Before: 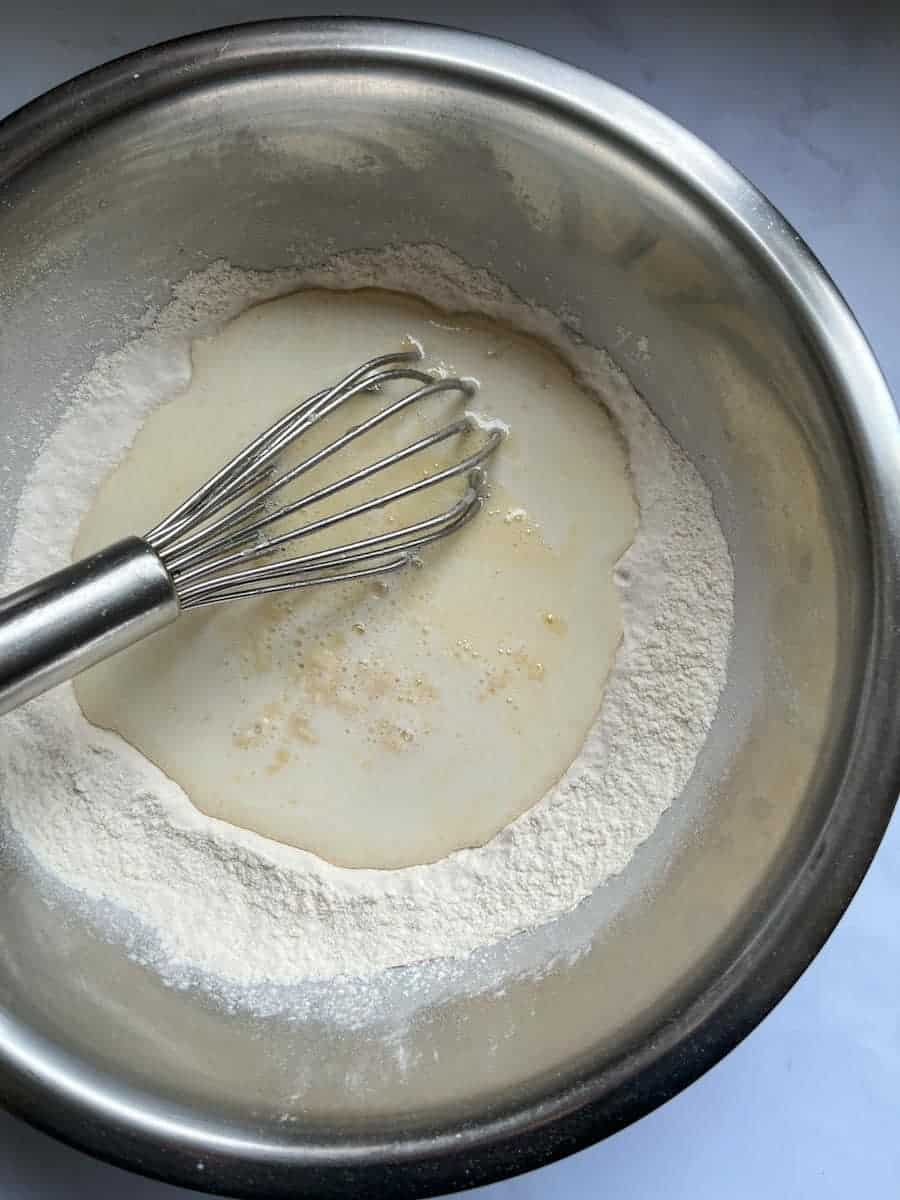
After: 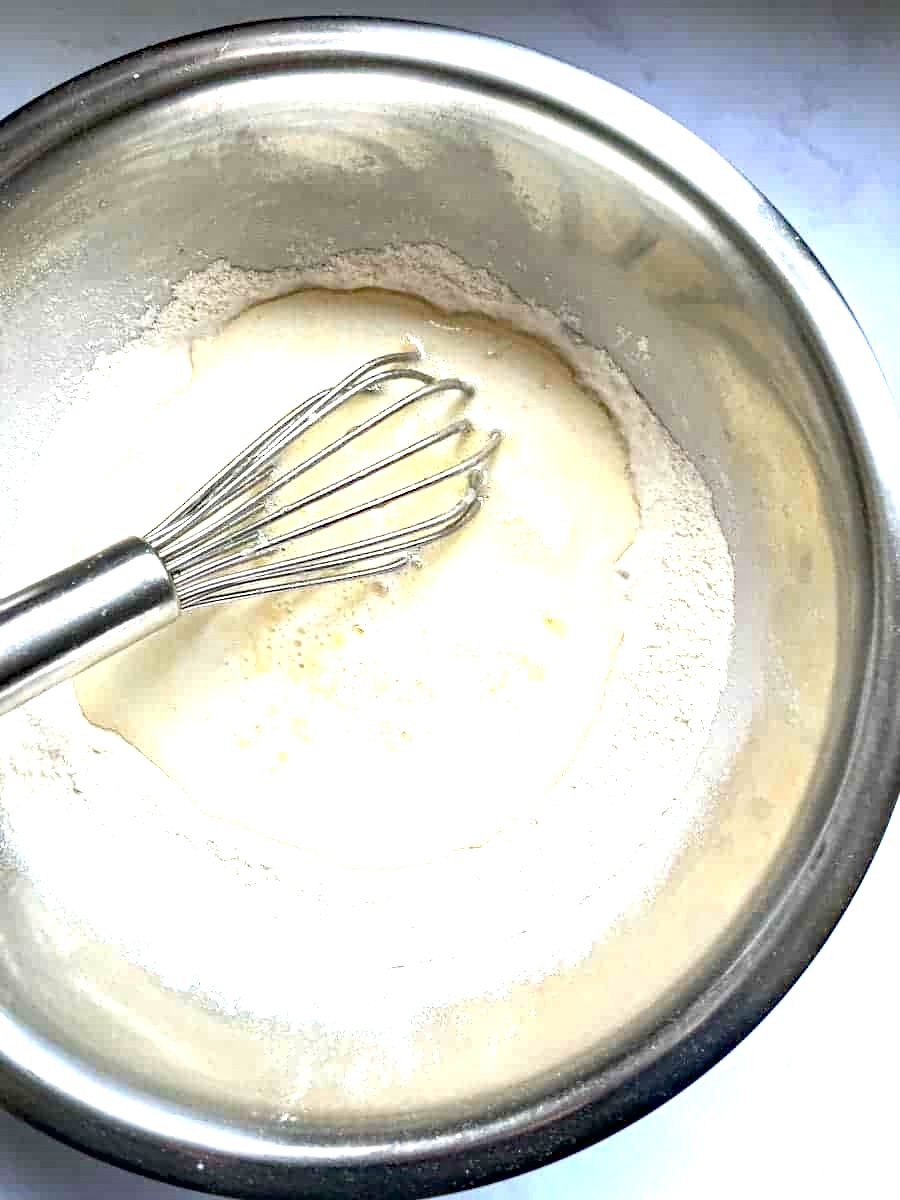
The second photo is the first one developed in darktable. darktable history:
exposure: black level correction 0, exposure 1.739 EV, compensate highlight preservation false
haze removal: on, module defaults
